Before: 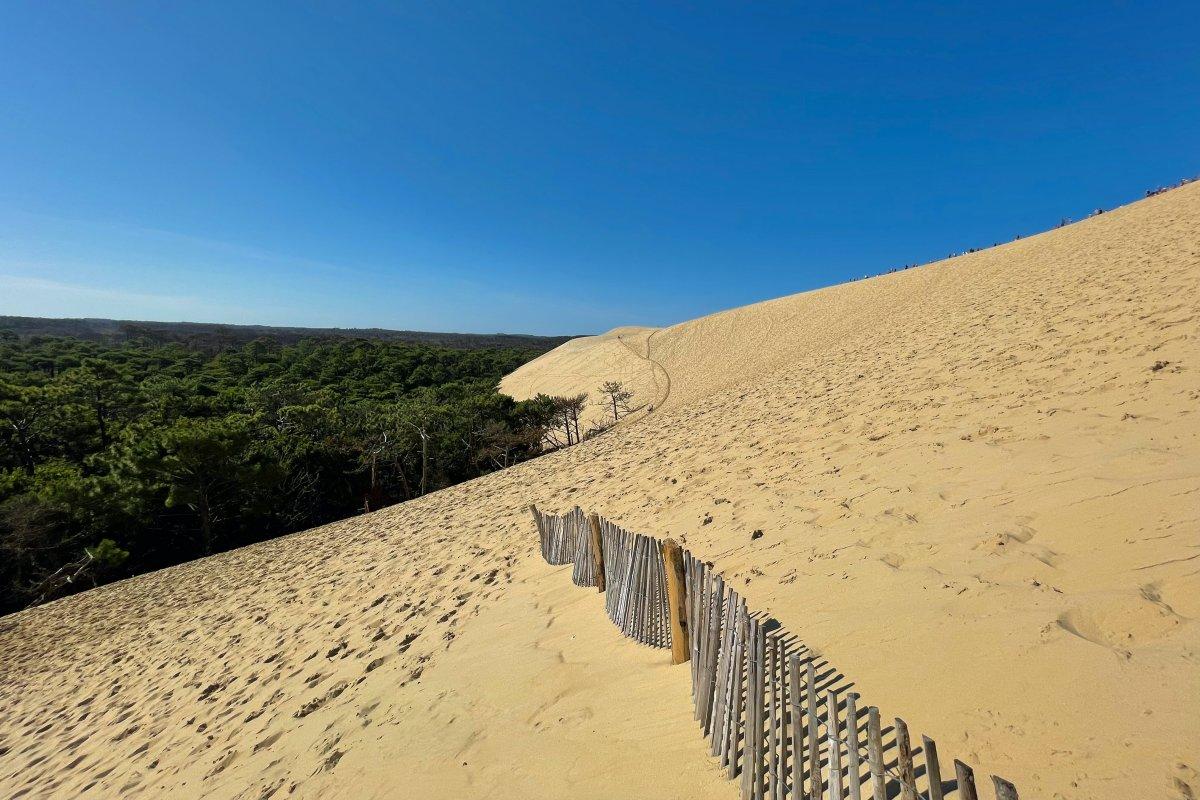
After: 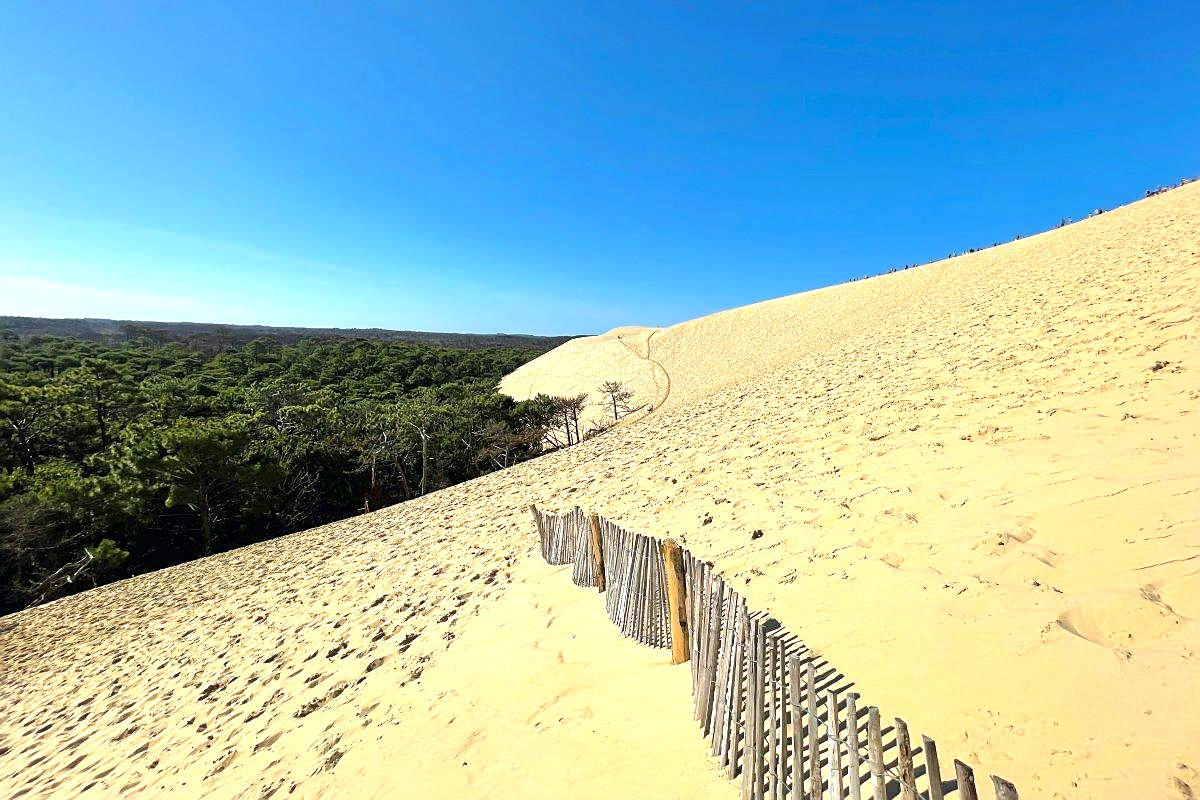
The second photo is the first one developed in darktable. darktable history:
exposure: exposure 1 EV, compensate highlight preservation false
sharpen: radius 1.823, amount 0.396, threshold 1.708
